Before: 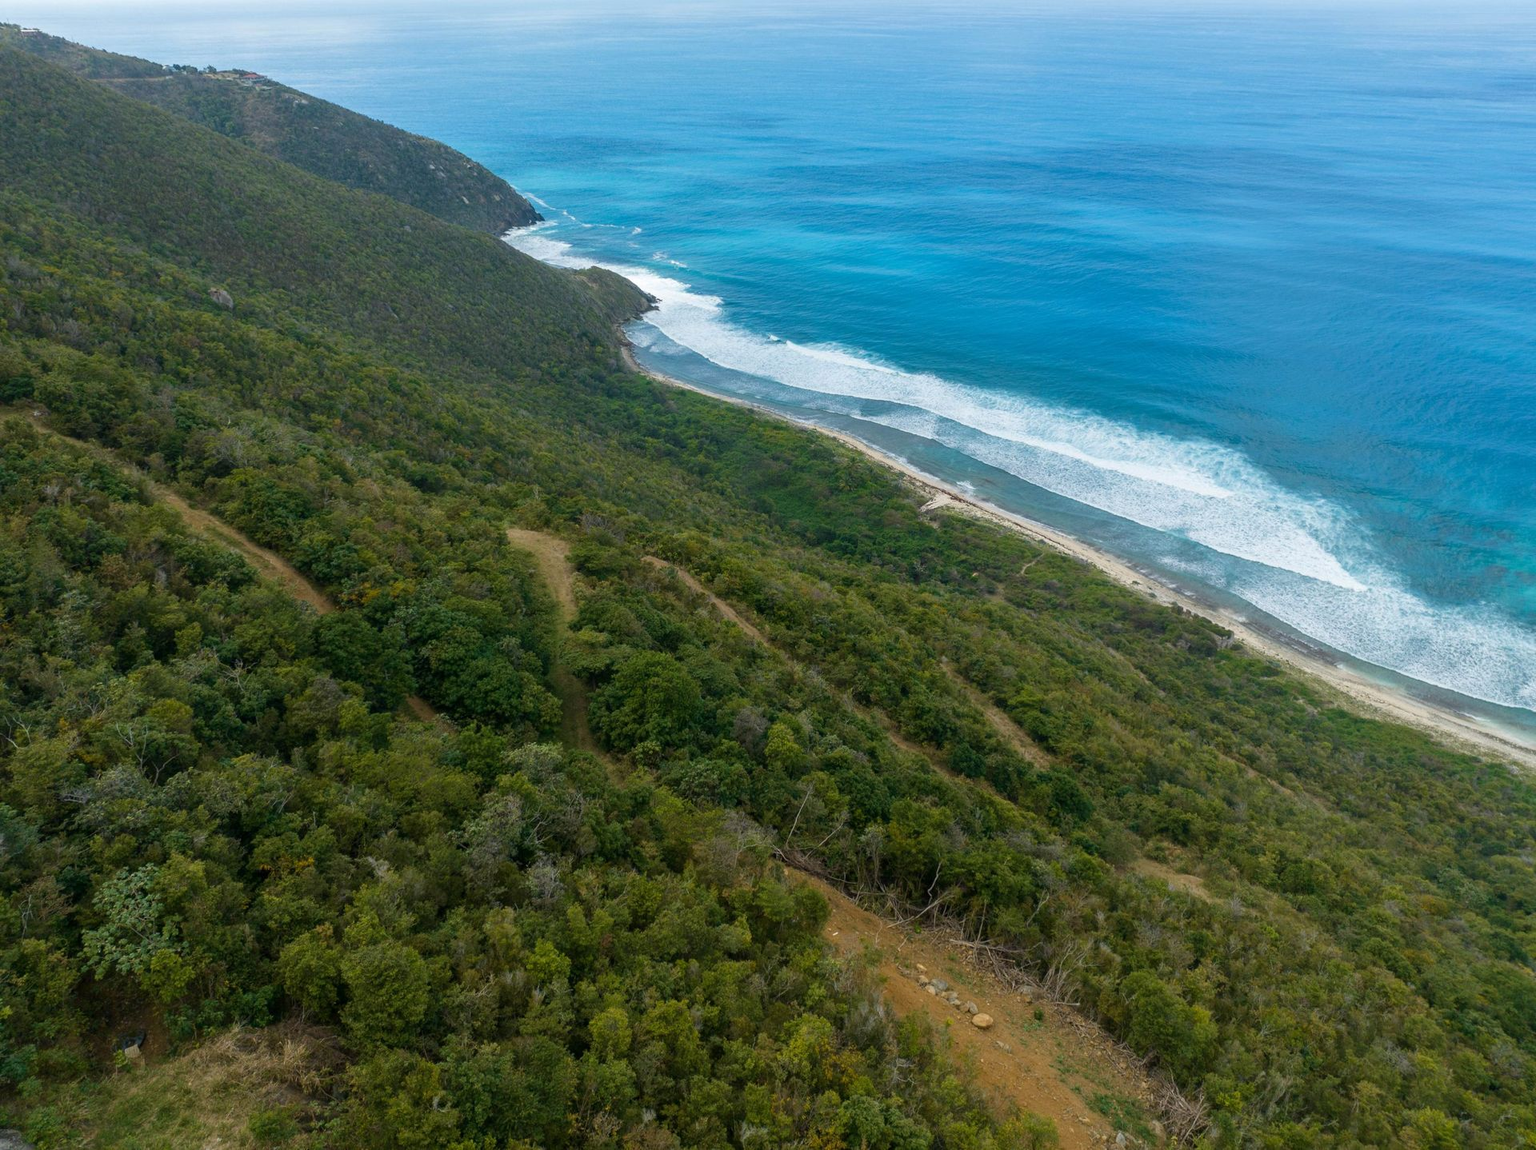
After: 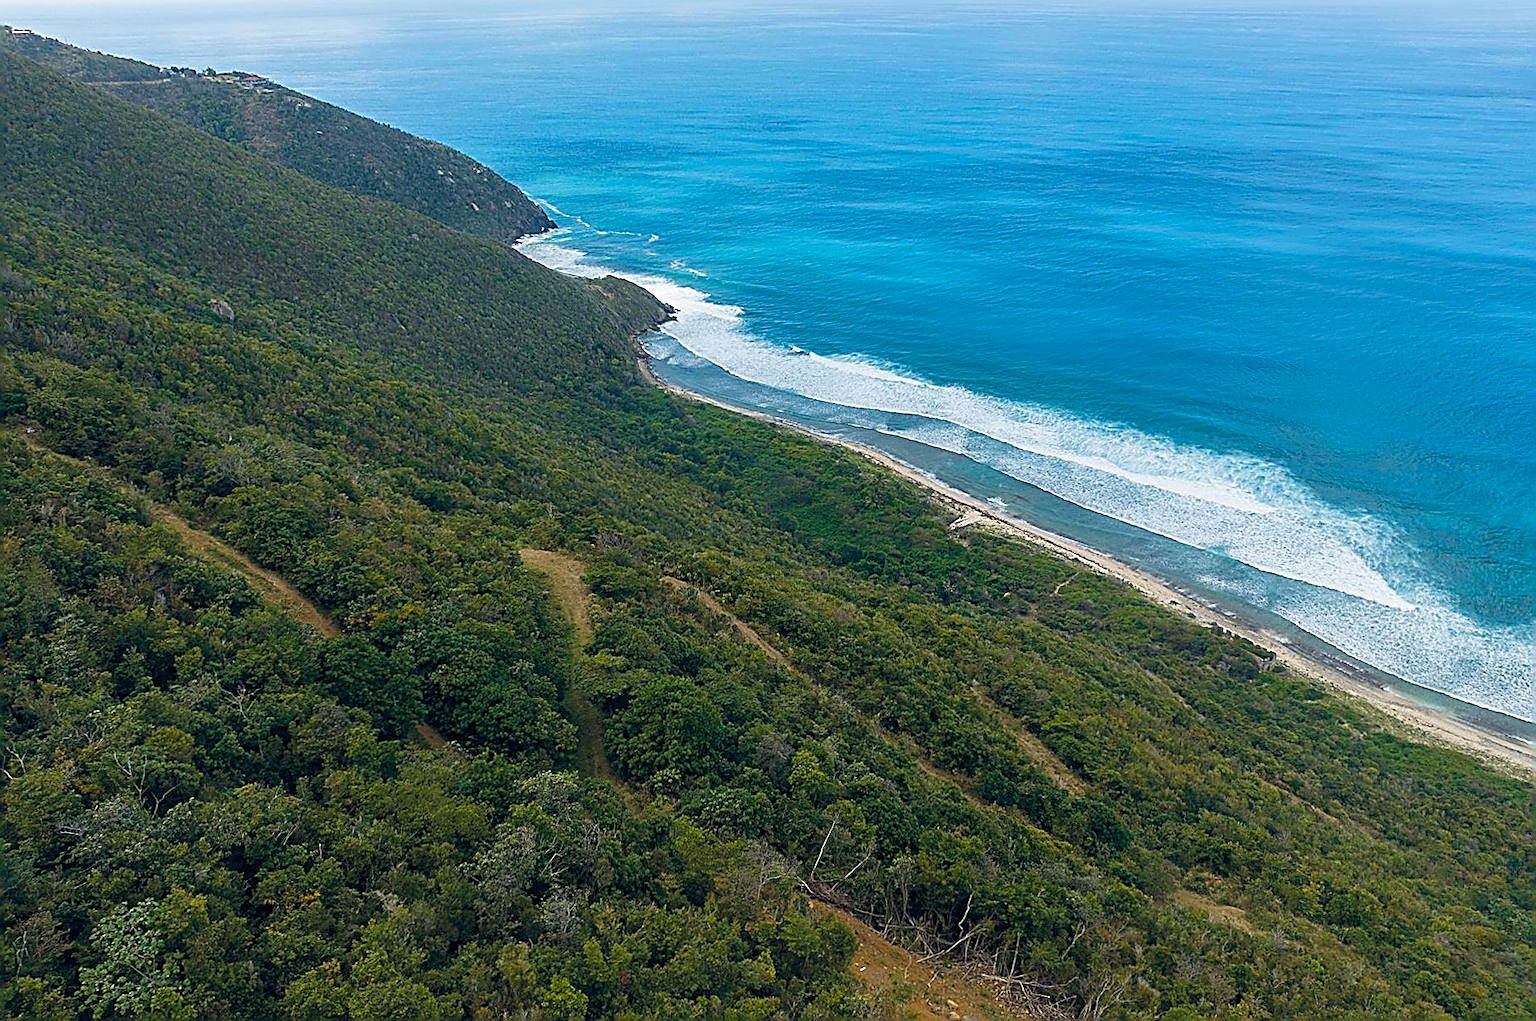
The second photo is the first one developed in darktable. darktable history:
crop and rotate: angle 0.2°, left 0.275%, right 3.127%, bottom 14.18%
sharpen: amount 2
color balance rgb: shadows lift › hue 87.51°, highlights gain › chroma 0.68%, highlights gain › hue 55.1°, global offset › chroma 0.13%, global offset › hue 253.66°, linear chroma grading › global chroma 0.5%, perceptual saturation grading › global saturation 16.38%
